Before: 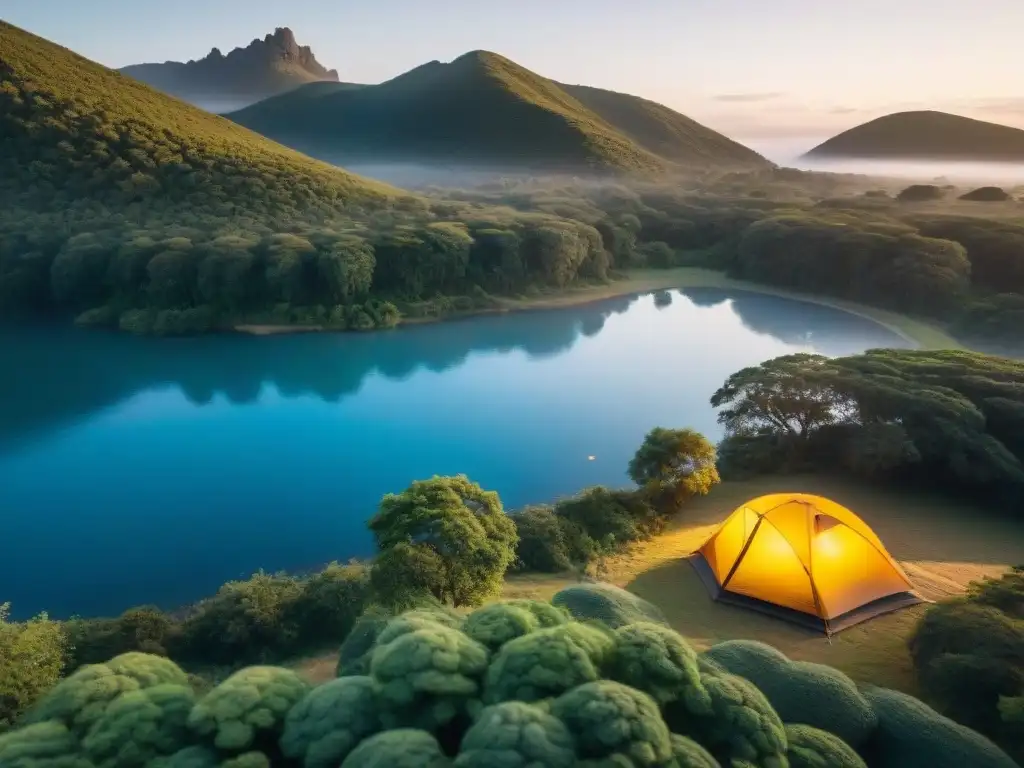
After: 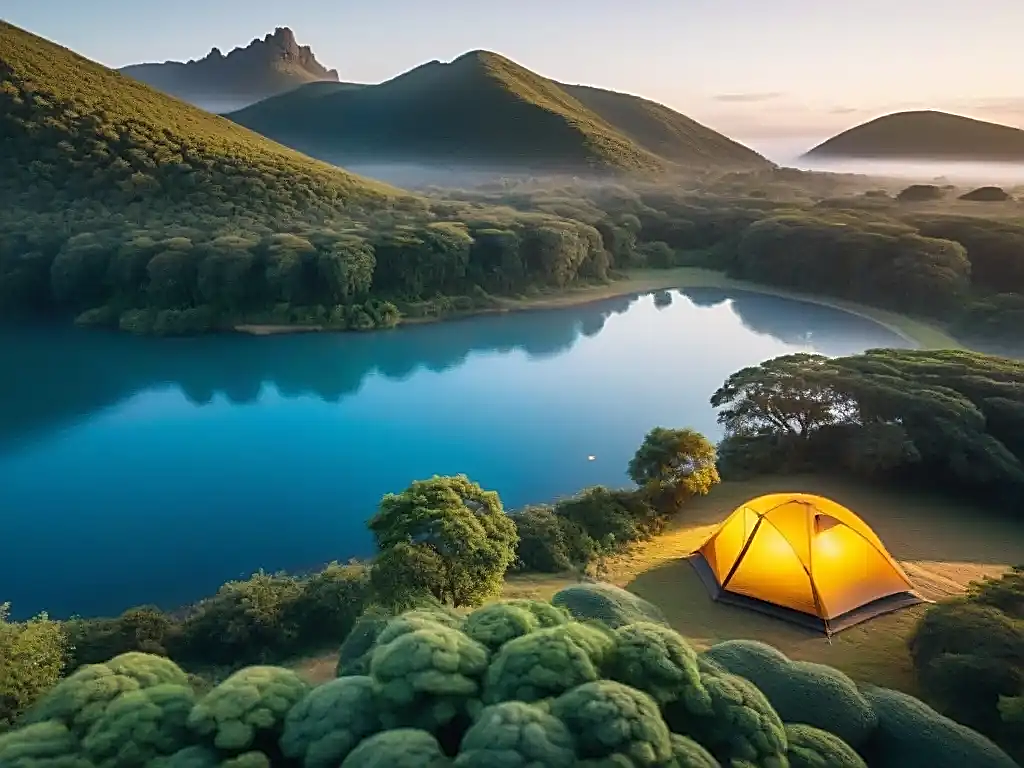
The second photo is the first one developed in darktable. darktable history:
sharpen: amount 0.901
